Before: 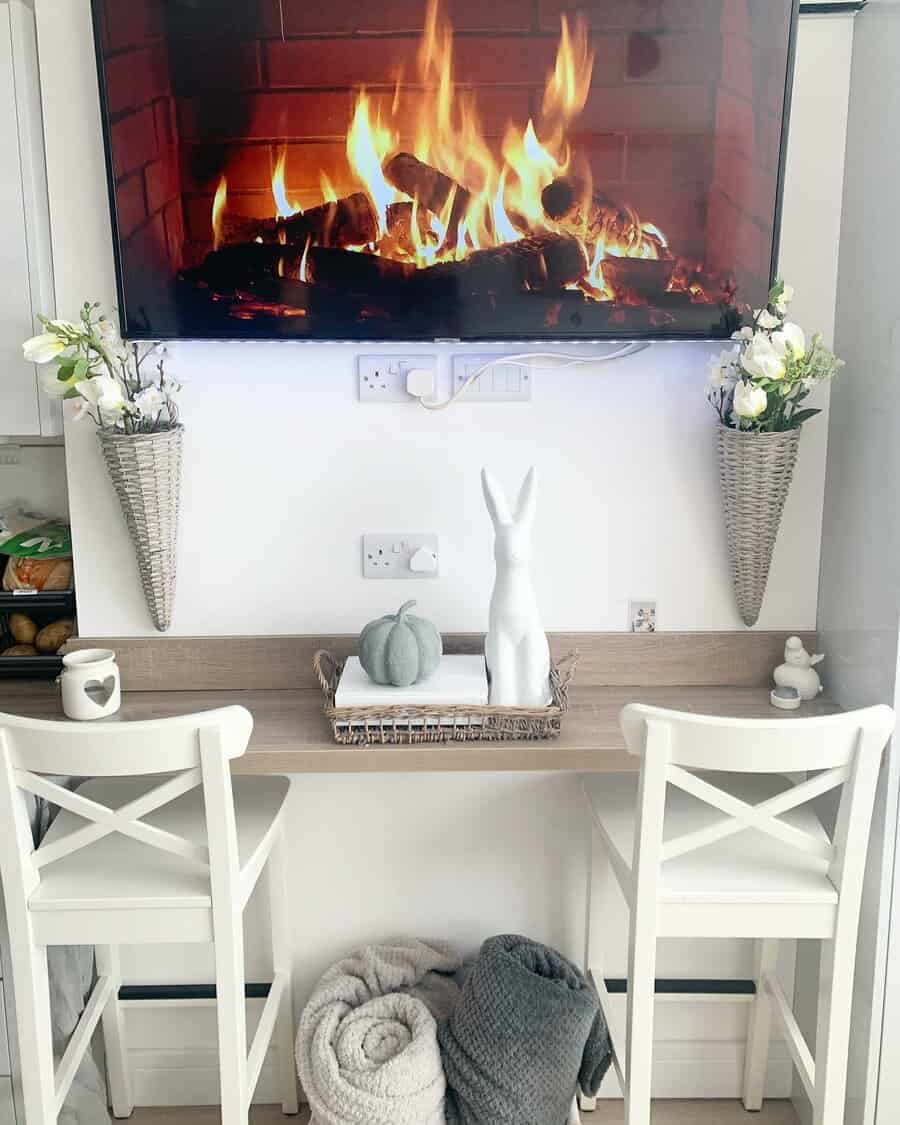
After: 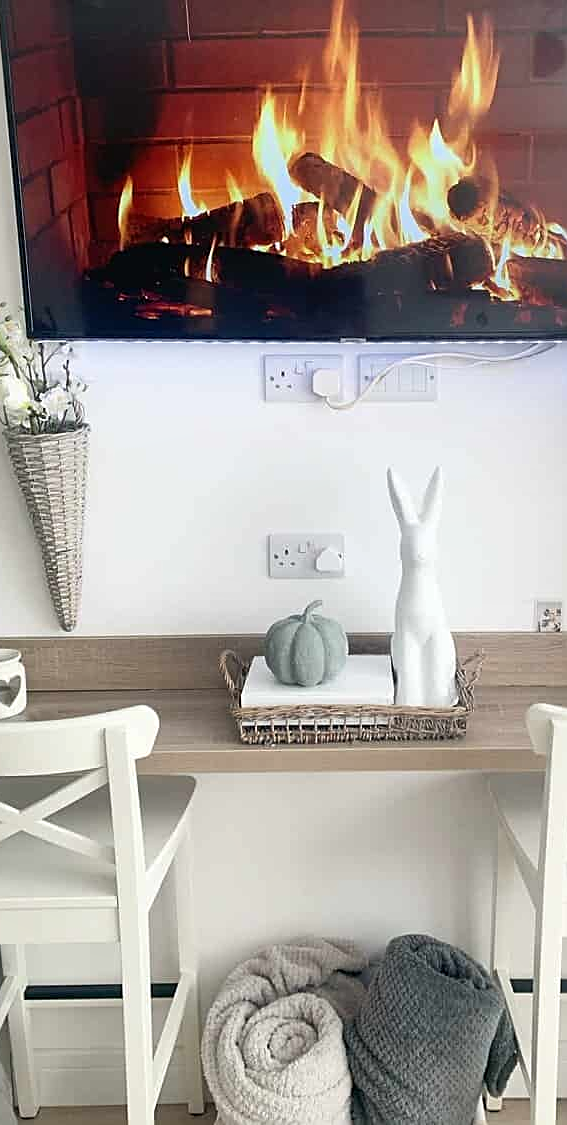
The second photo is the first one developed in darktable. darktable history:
crop: left 10.47%, right 26.479%
shadows and highlights: shadows 29.72, highlights -30.4, low approximation 0.01, soften with gaussian
sharpen: on, module defaults
